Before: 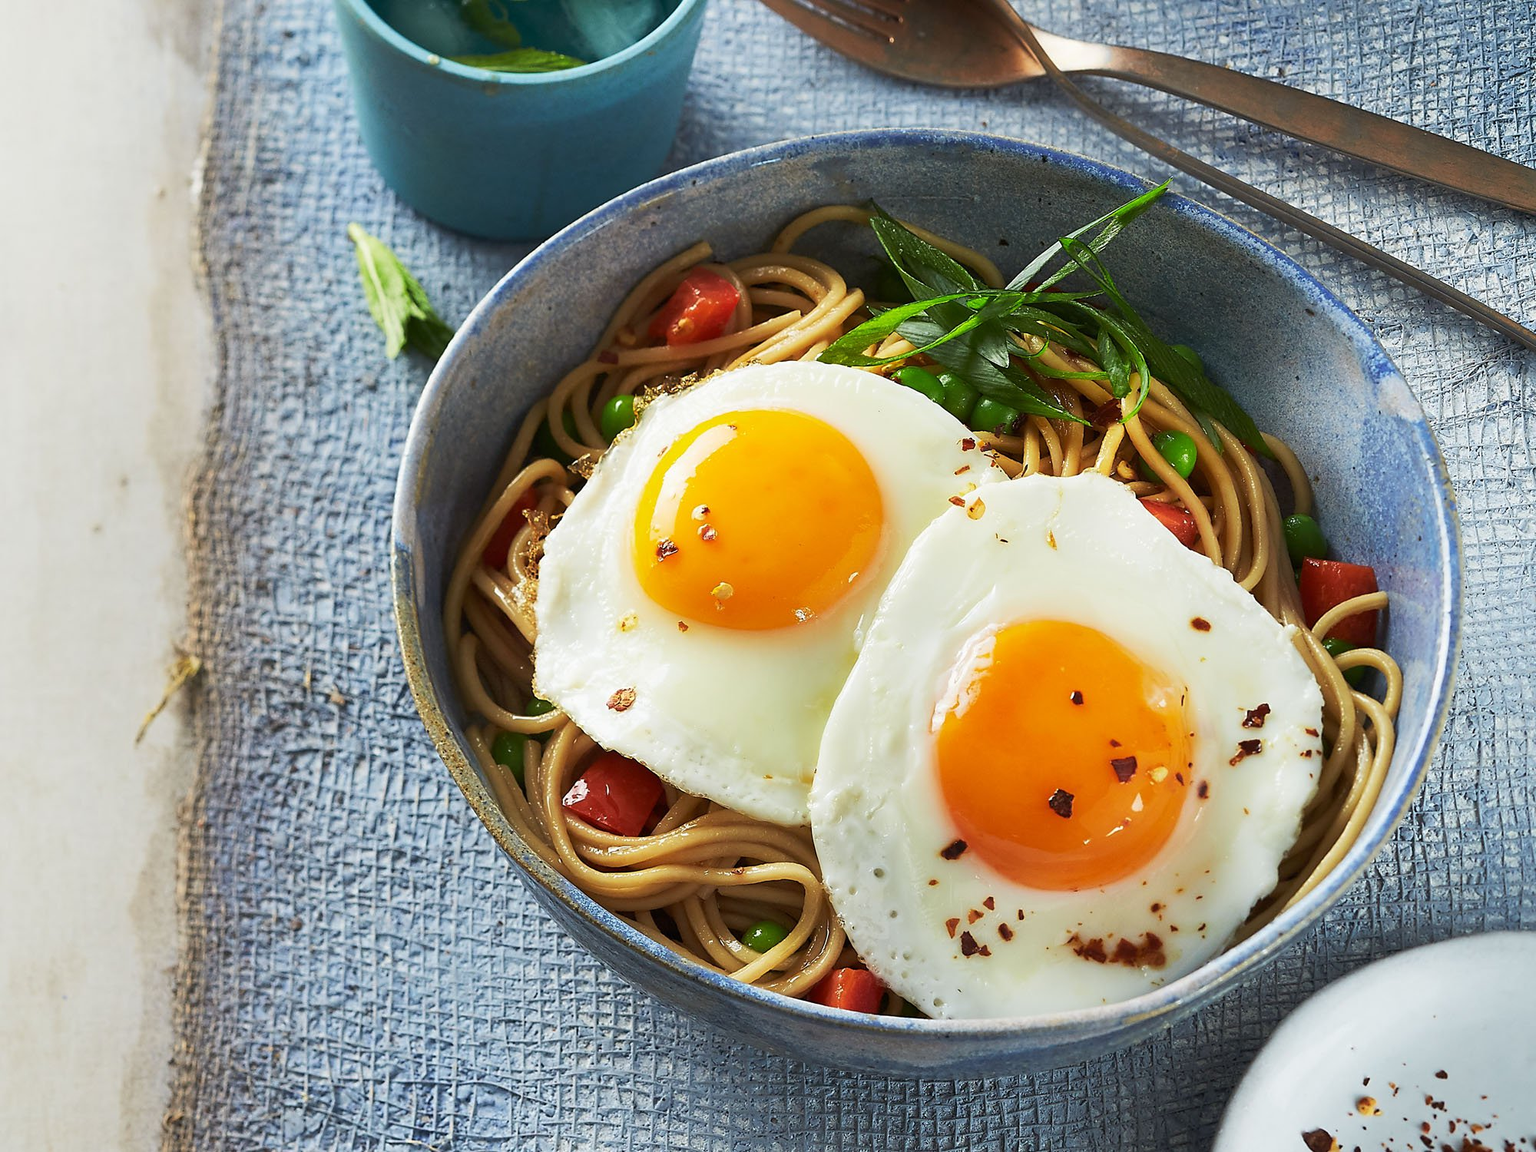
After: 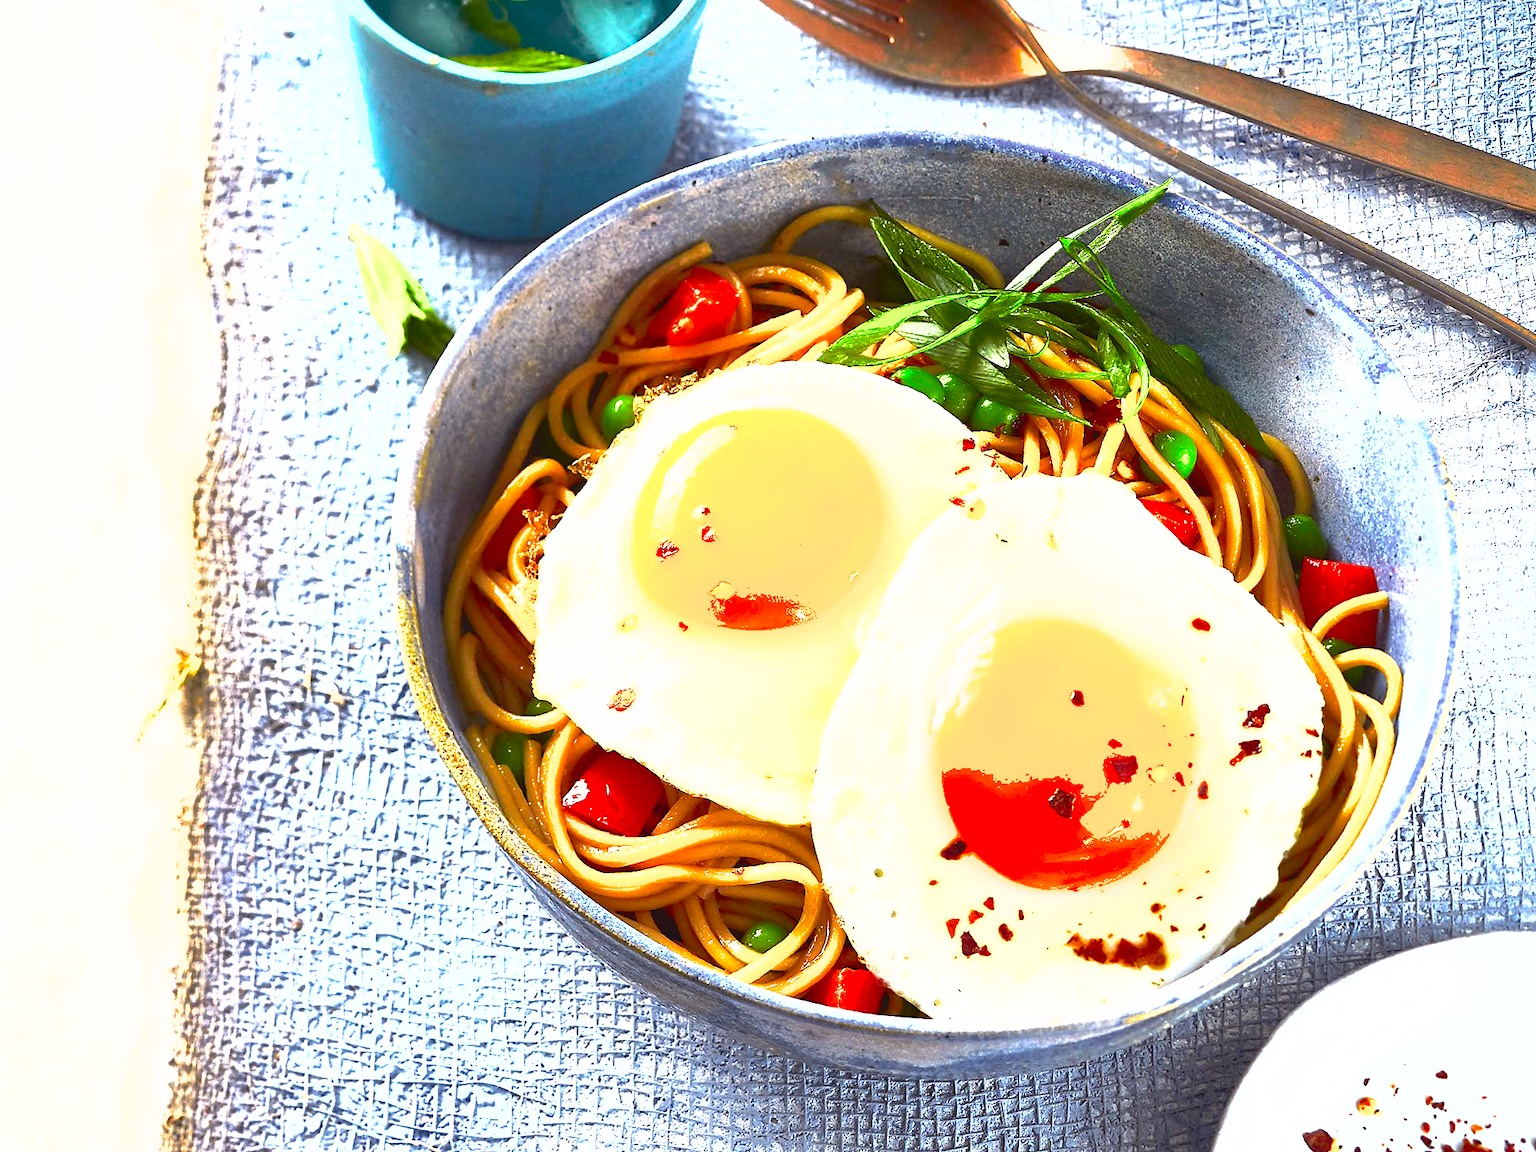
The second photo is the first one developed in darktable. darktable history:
tone curve: curves: ch0 [(0, 0.023) (0.103, 0.087) (0.295, 0.297) (0.445, 0.531) (0.553, 0.665) (0.735, 0.843) (0.994, 1)]; ch1 [(0, 0) (0.414, 0.395) (0.447, 0.447) (0.485, 0.5) (0.512, 0.524) (0.542, 0.581) (0.581, 0.632) (0.646, 0.715) (1, 1)]; ch2 [(0, 0) (0.369, 0.388) (0.449, 0.431) (0.478, 0.471) (0.516, 0.517) (0.579, 0.624) (0.674, 0.775) (1, 1)], color space Lab, independent channels, preserve colors none
levels: levels [0, 0.352, 0.703]
shadows and highlights: on, module defaults
